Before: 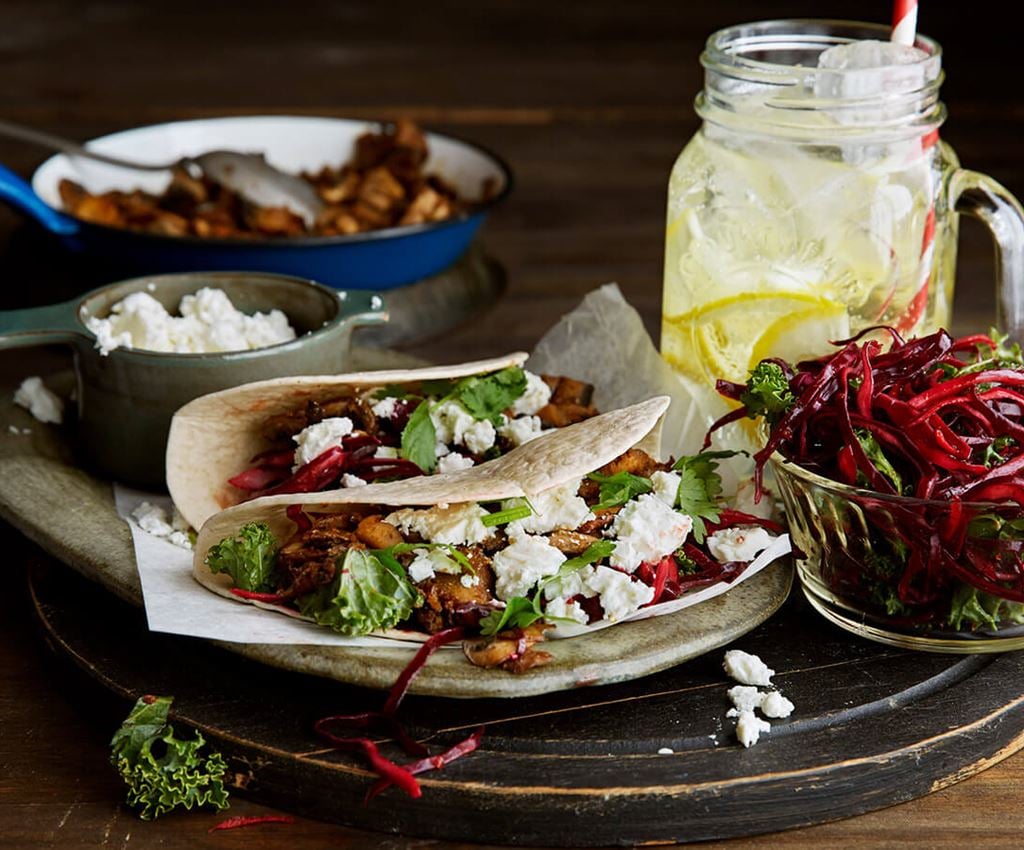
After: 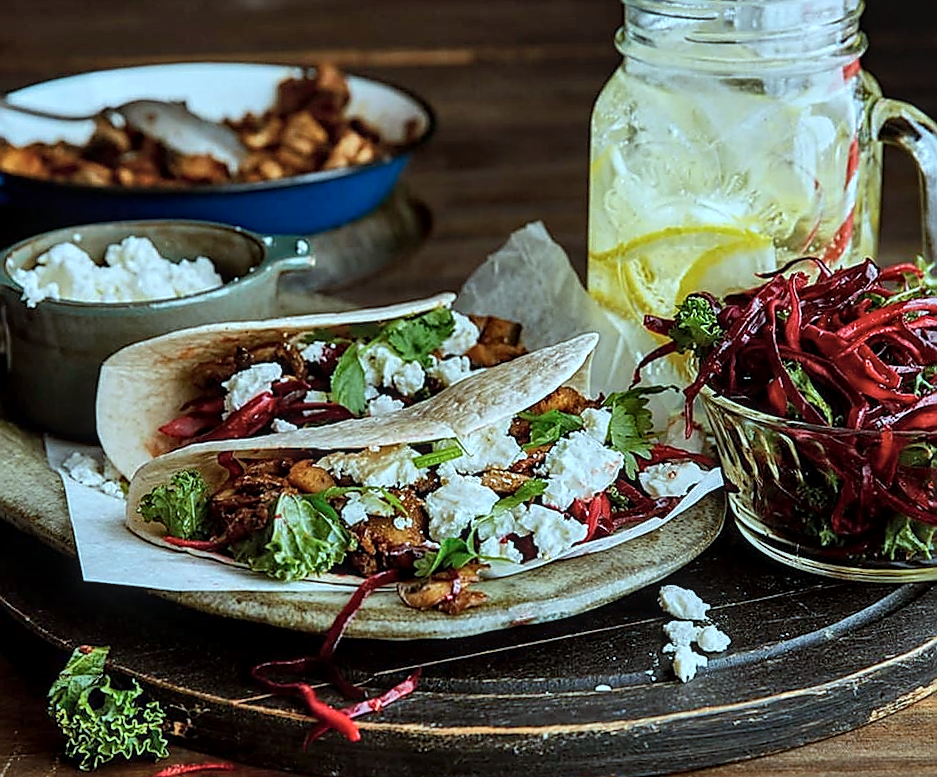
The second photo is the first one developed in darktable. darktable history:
sharpen: radius 1.38, amount 1.258, threshold 0.656
crop and rotate: angle 1.49°, left 5.654%, top 5.701%
color balance rgb: perceptual saturation grading › global saturation 0.256%, global vibrance 20%
color correction: highlights a* -11.9, highlights b* -15.36
local contrast: detail 130%
shadows and highlights: highlights color adjustment 88.95%, soften with gaussian
contrast brightness saturation: saturation -0.031
